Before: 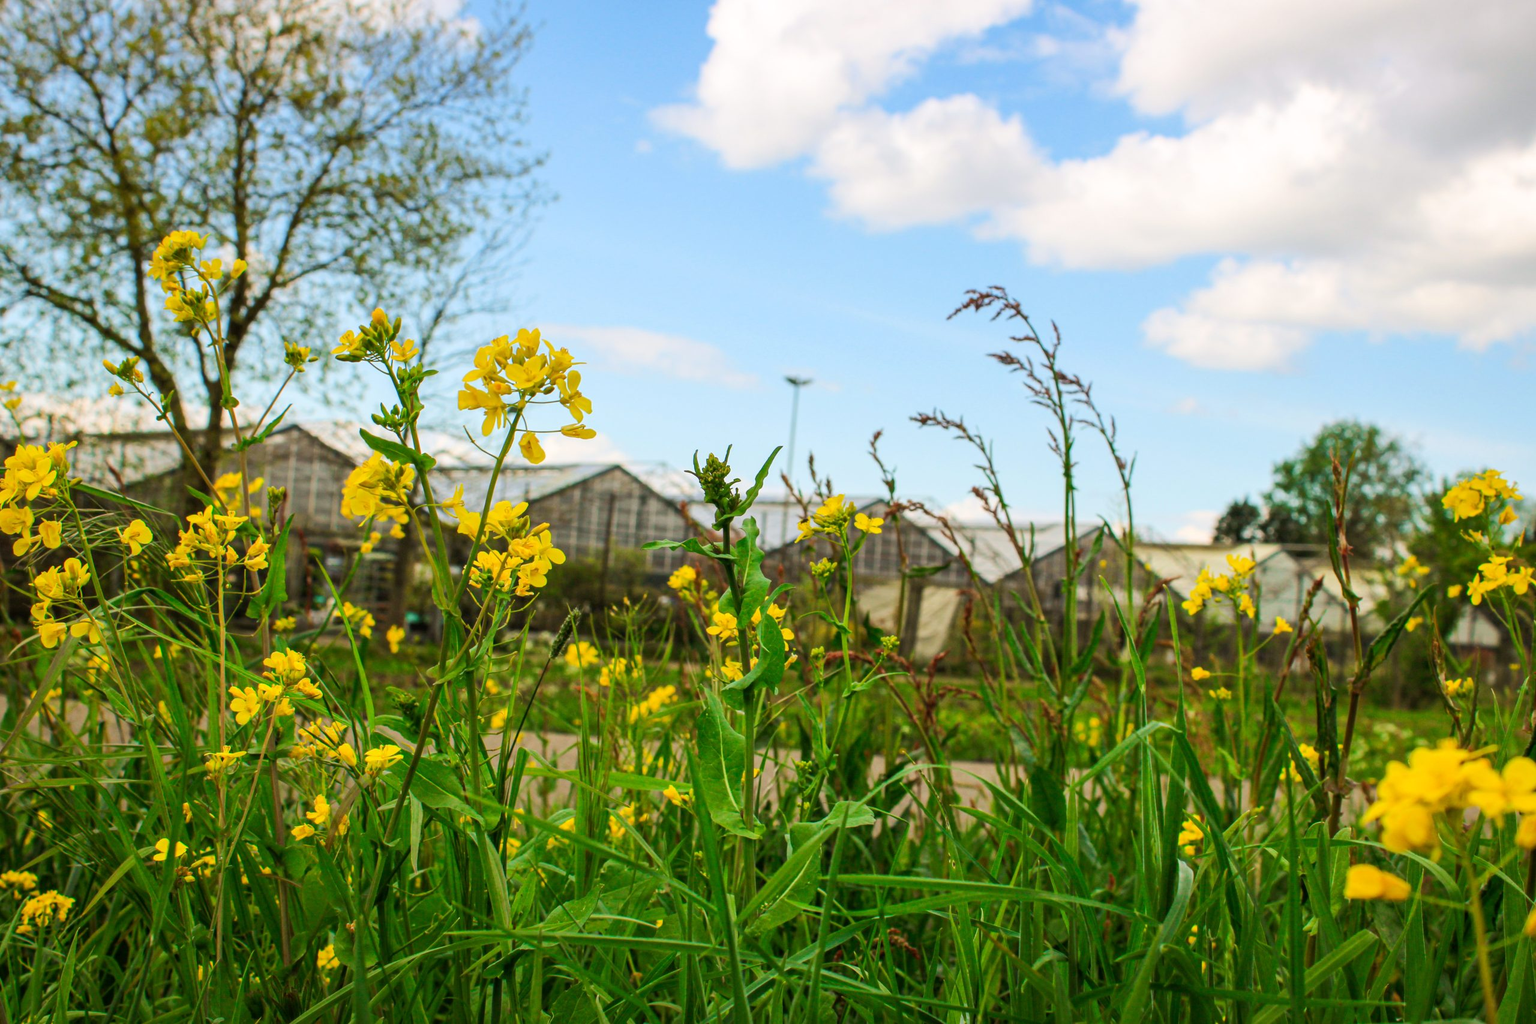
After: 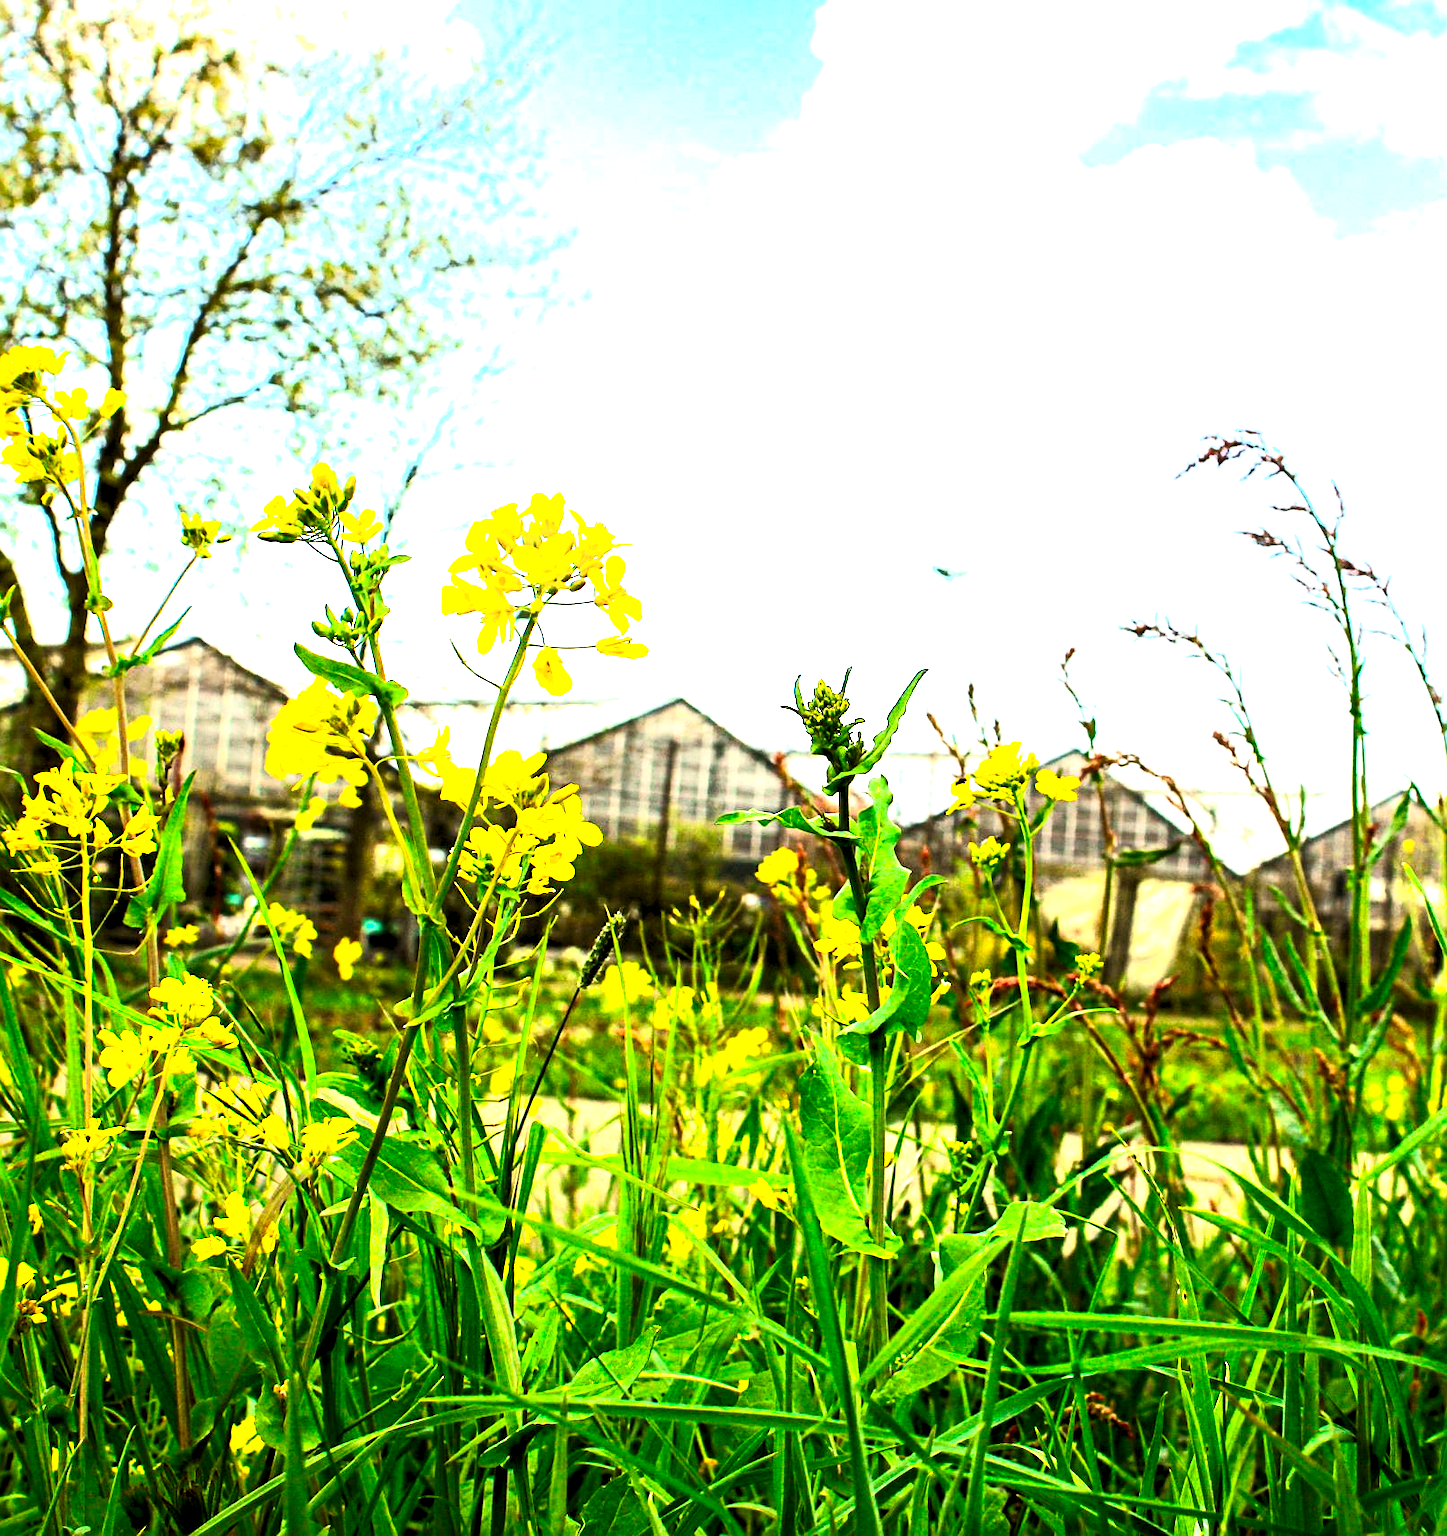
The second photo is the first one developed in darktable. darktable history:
crop: left 10.681%, right 26.458%
sharpen: on, module defaults
exposure: black level correction 0.002, exposure 1.313 EV, compensate exposure bias true, compensate highlight preservation false
contrast brightness saturation: contrast 0.19, brightness -0.108, saturation 0.214
shadows and highlights: shadows -1.55, highlights 40.03
levels: levels [0.062, 0.494, 0.925]
tone equalizer: on, module defaults
